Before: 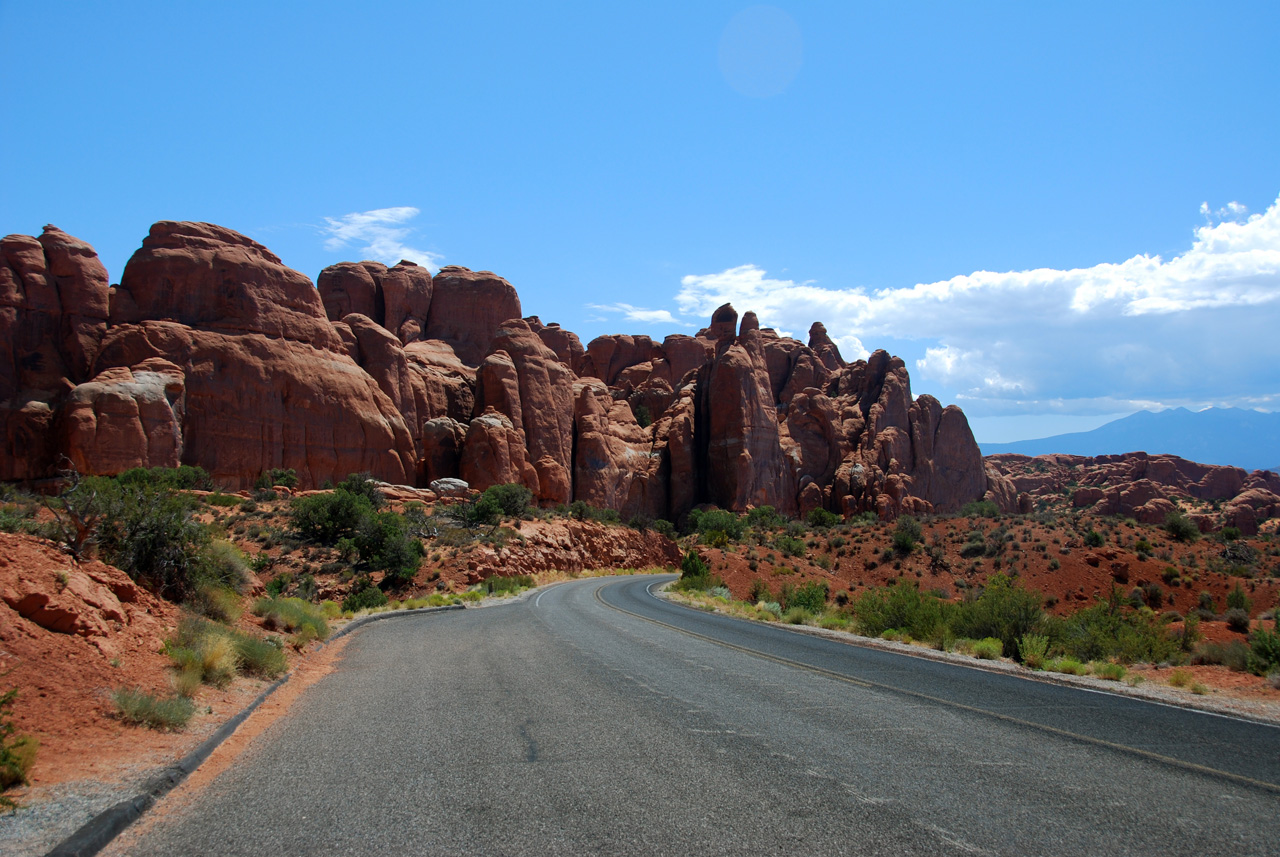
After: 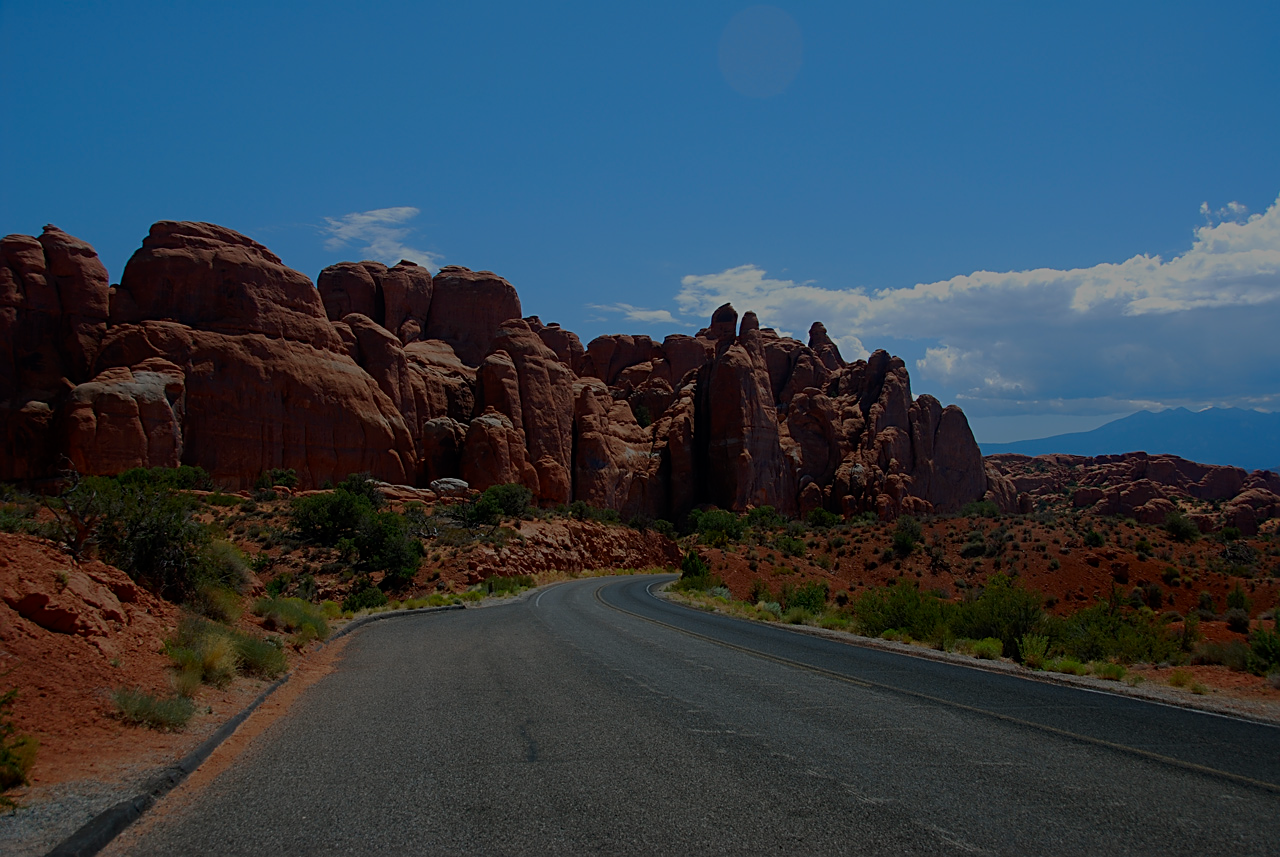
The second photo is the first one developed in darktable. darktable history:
shadows and highlights: shadows -22.6, highlights 47.23, soften with gaussian
sharpen: on, module defaults
exposure: exposure -2.344 EV, compensate exposure bias true, compensate highlight preservation false
contrast brightness saturation: saturation 0.182
